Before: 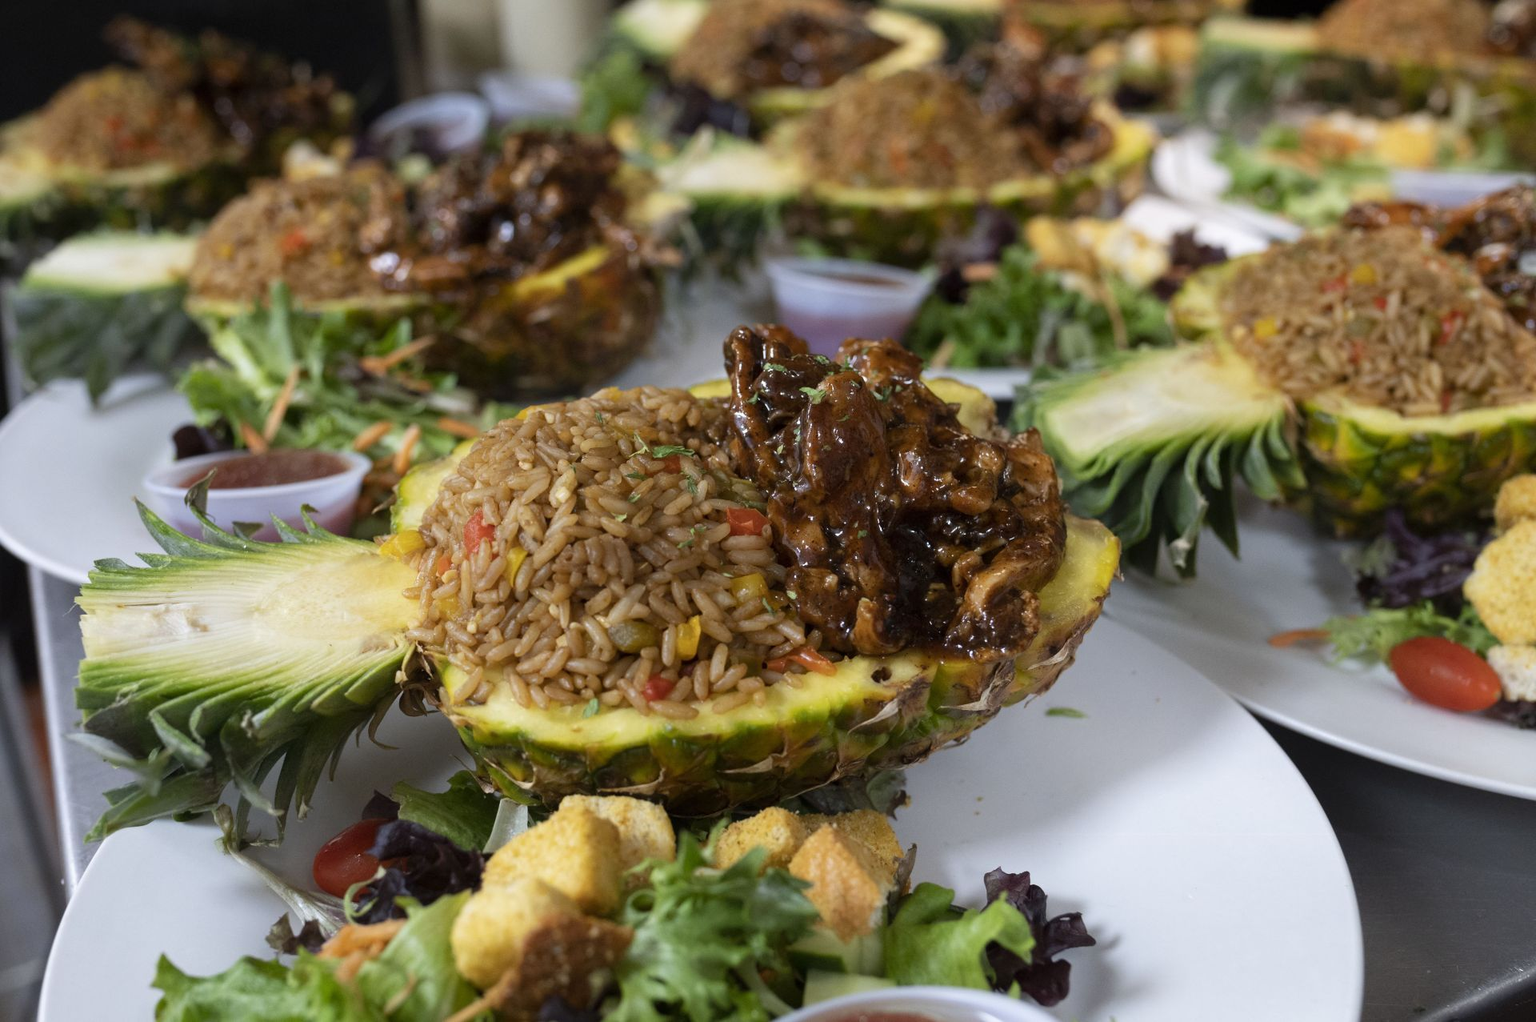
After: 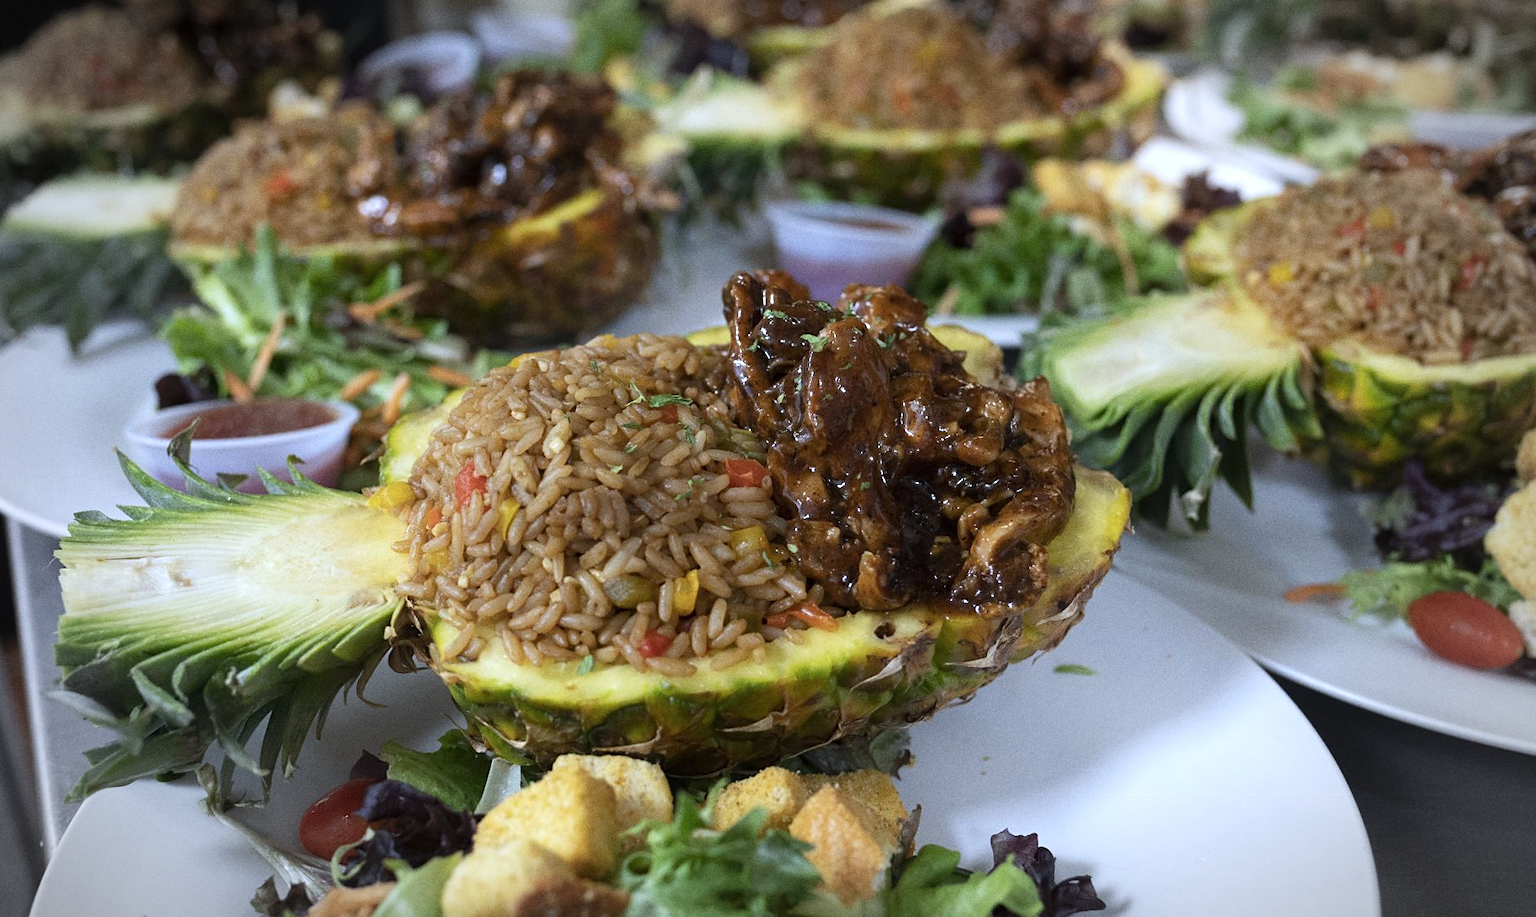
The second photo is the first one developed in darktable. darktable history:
crop: left 1.507%, top 6.147%, right 1.379%, bottom 6.637%
exposure: exposure 0.2 EV, compensate highlight preservation false
sharpen: amount 0.2
color calibration: x 0.367, y 0.379, temperature 4395.86 K
grain: coarseness 0.09 ISO
vignetting: fall-off start 79.43%, saturation -0.649, width/height ratio 1.327, unbound false
